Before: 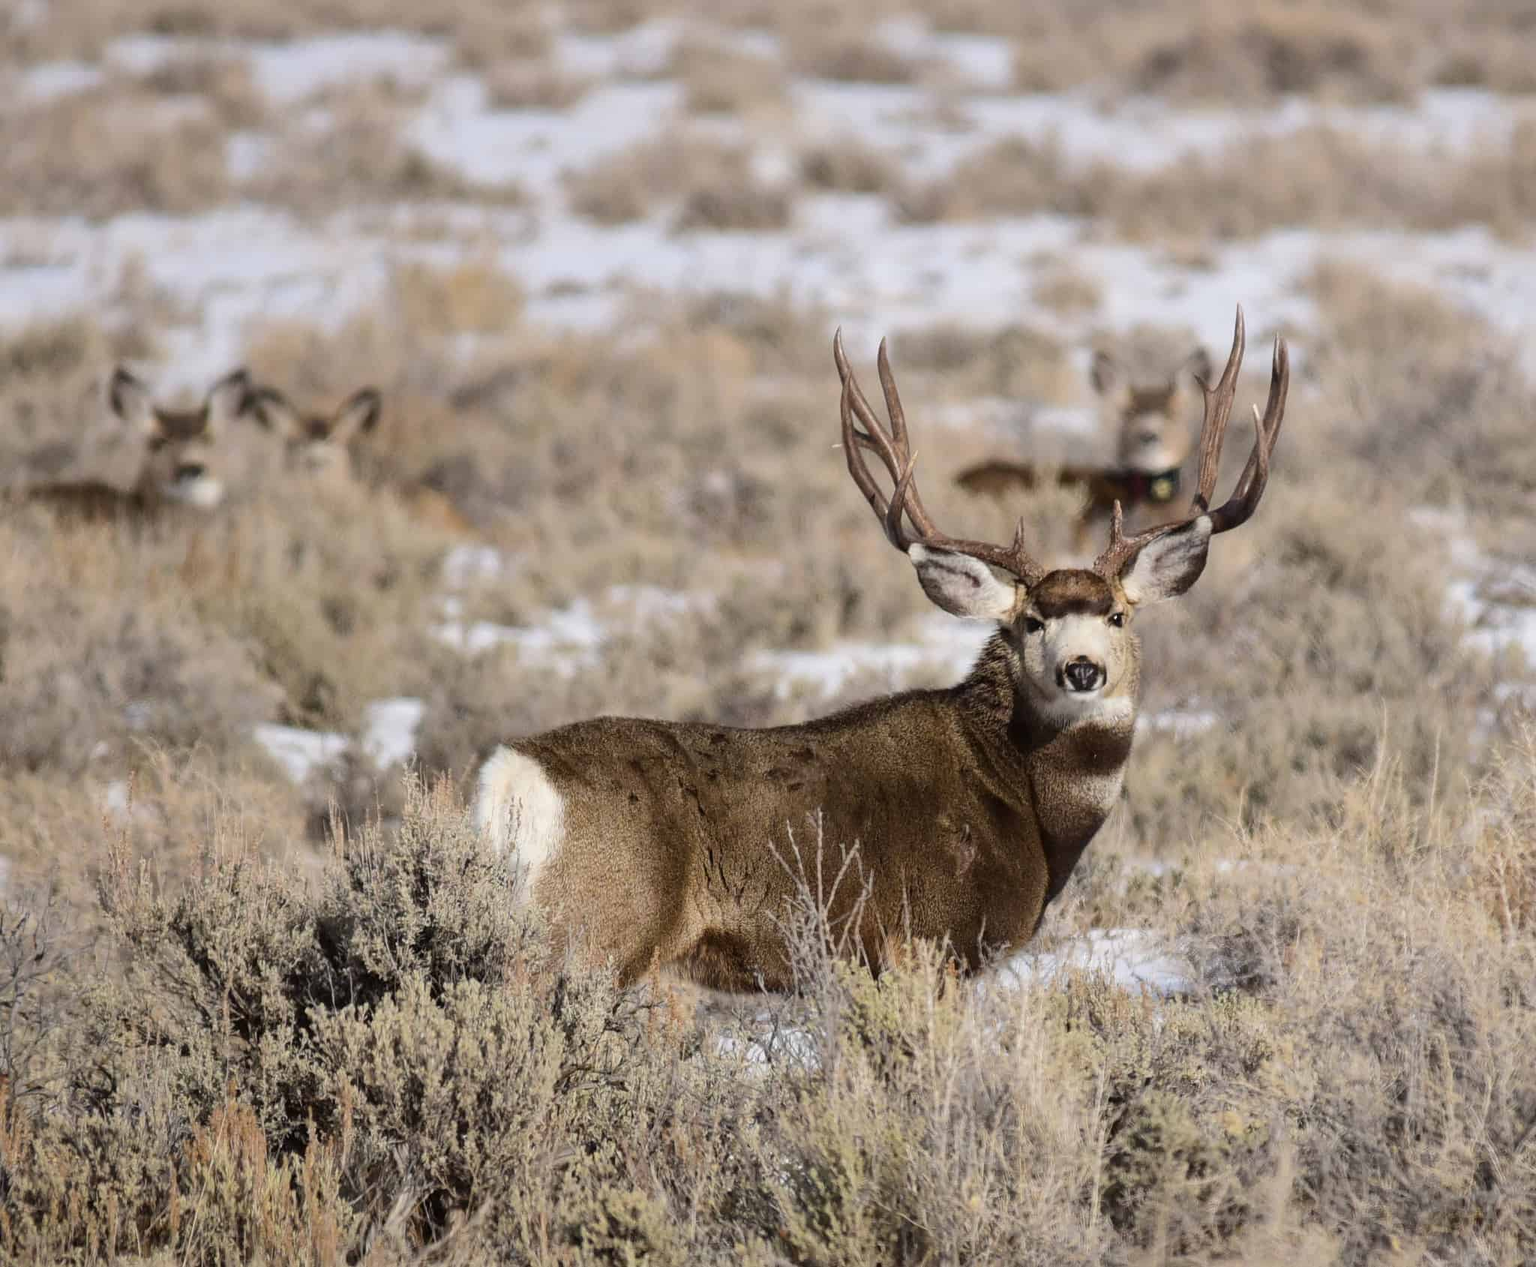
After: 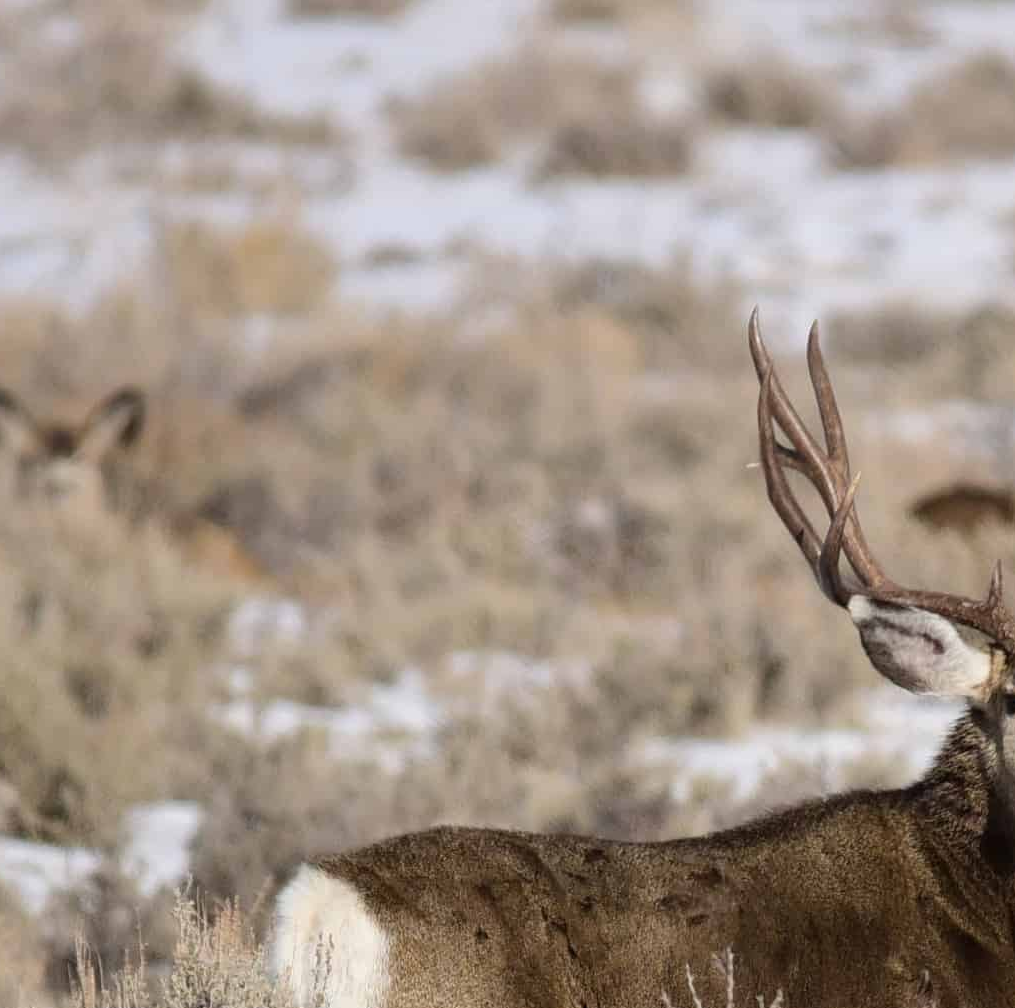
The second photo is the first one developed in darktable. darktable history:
crop: left 17.752%, top 7.656%, right 32.53%, bottom 32.195%
